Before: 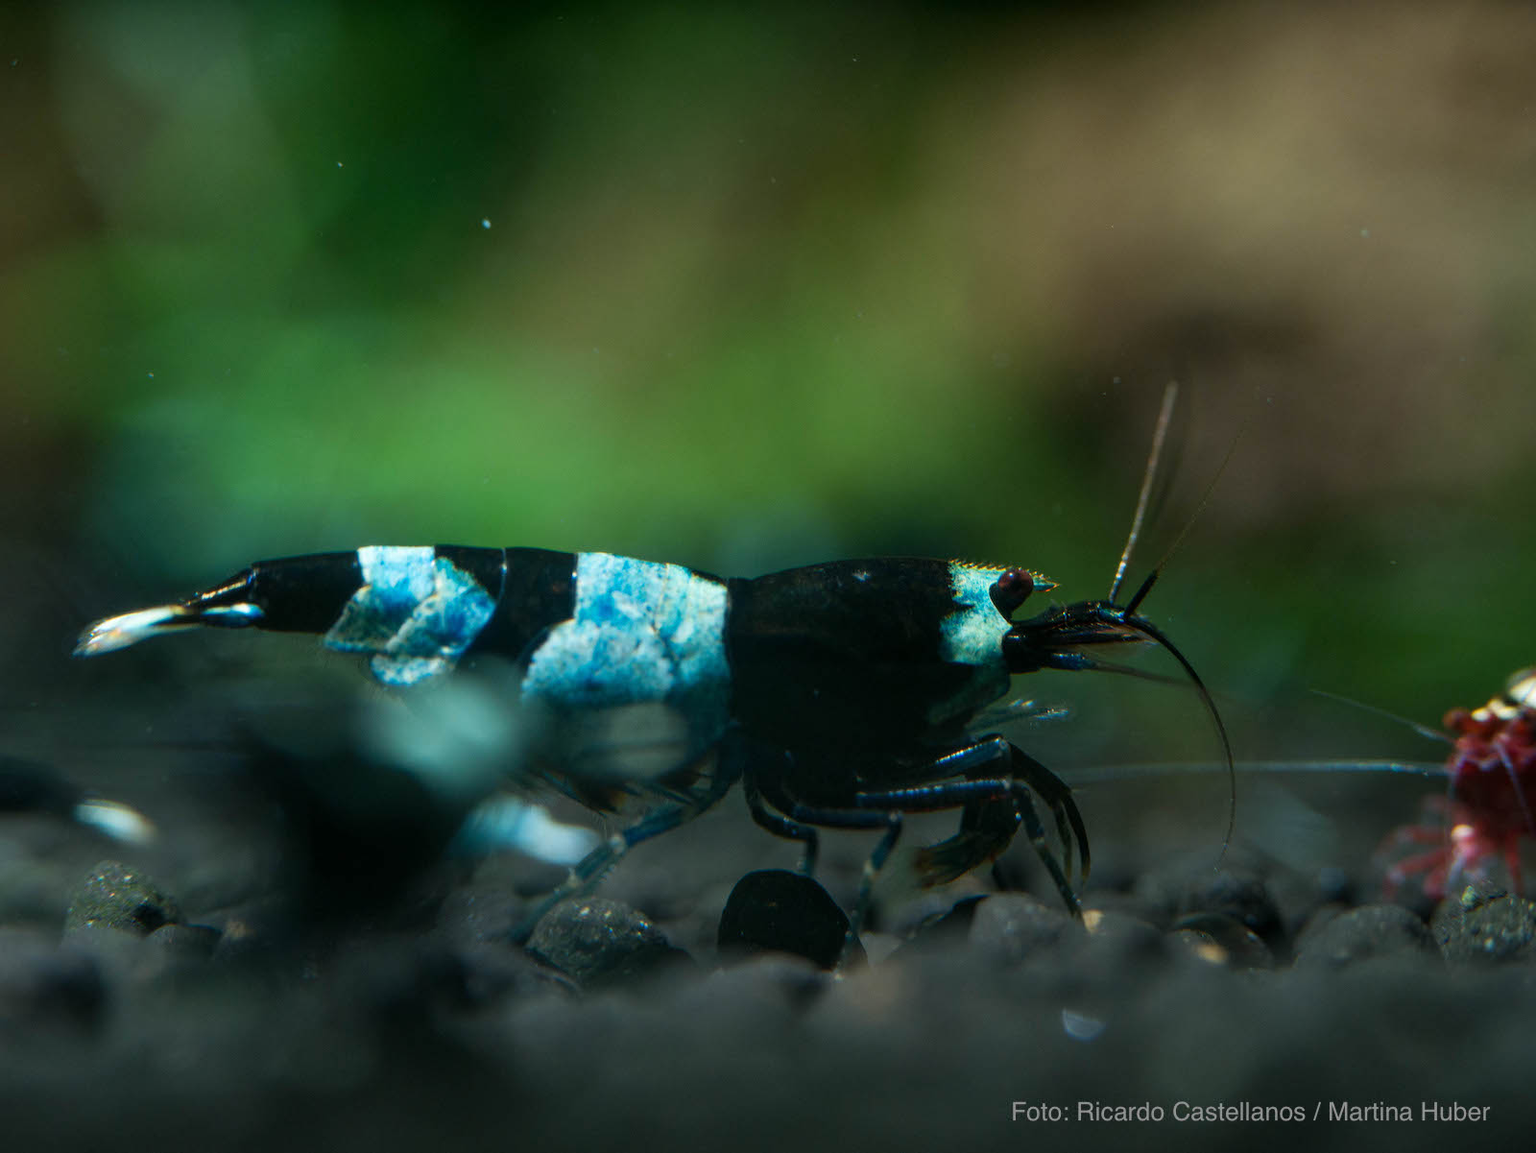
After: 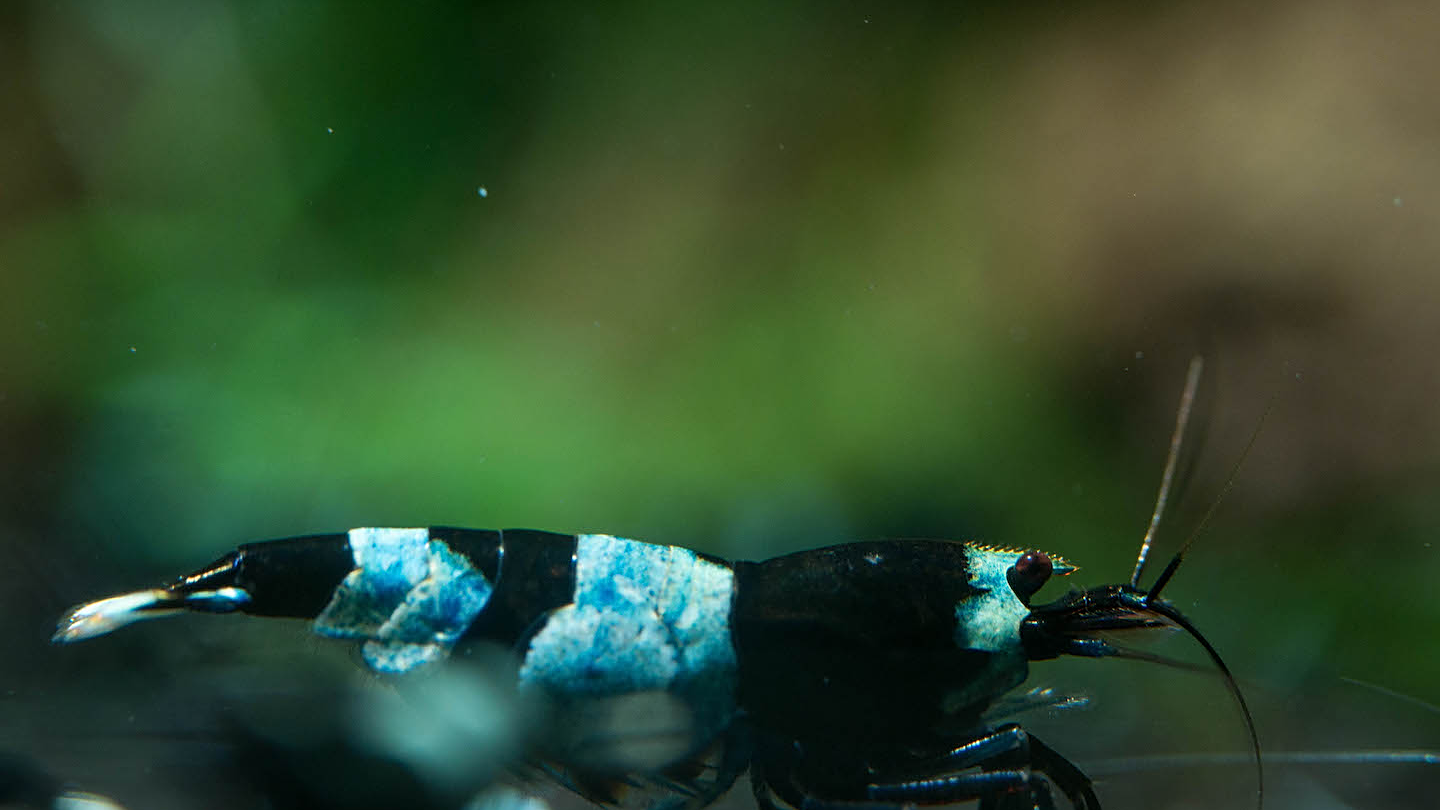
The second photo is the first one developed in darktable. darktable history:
sharpen: on, module defaults
crop: left 1.543%, top 3.454%, right 7.741%, bottom 28.513%
